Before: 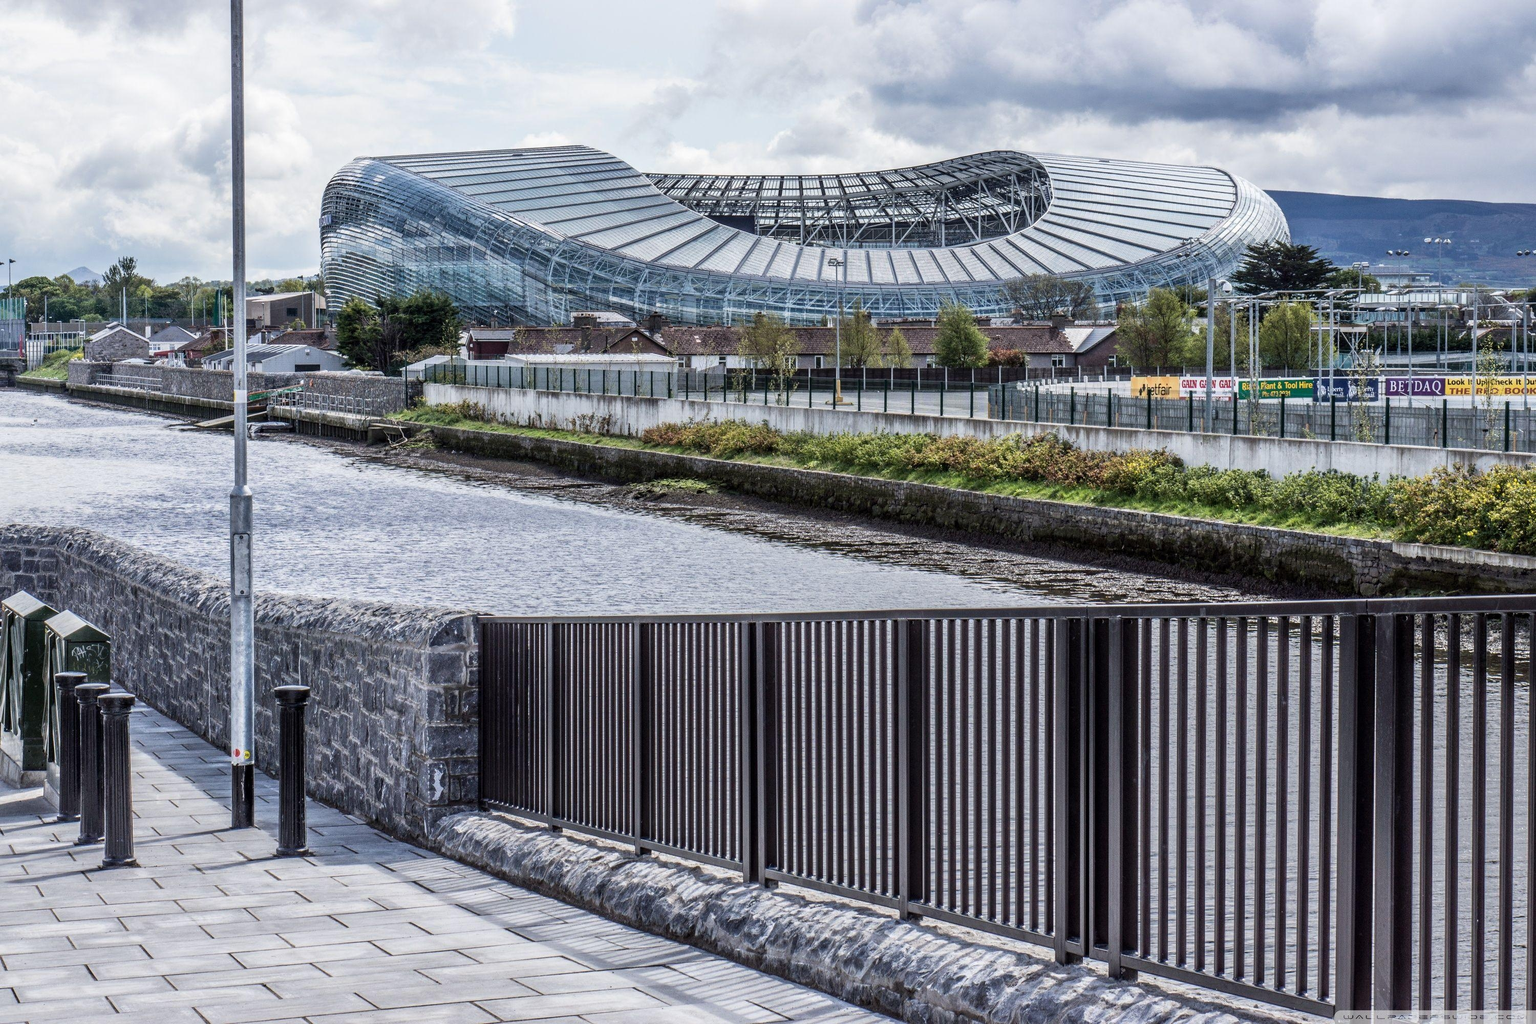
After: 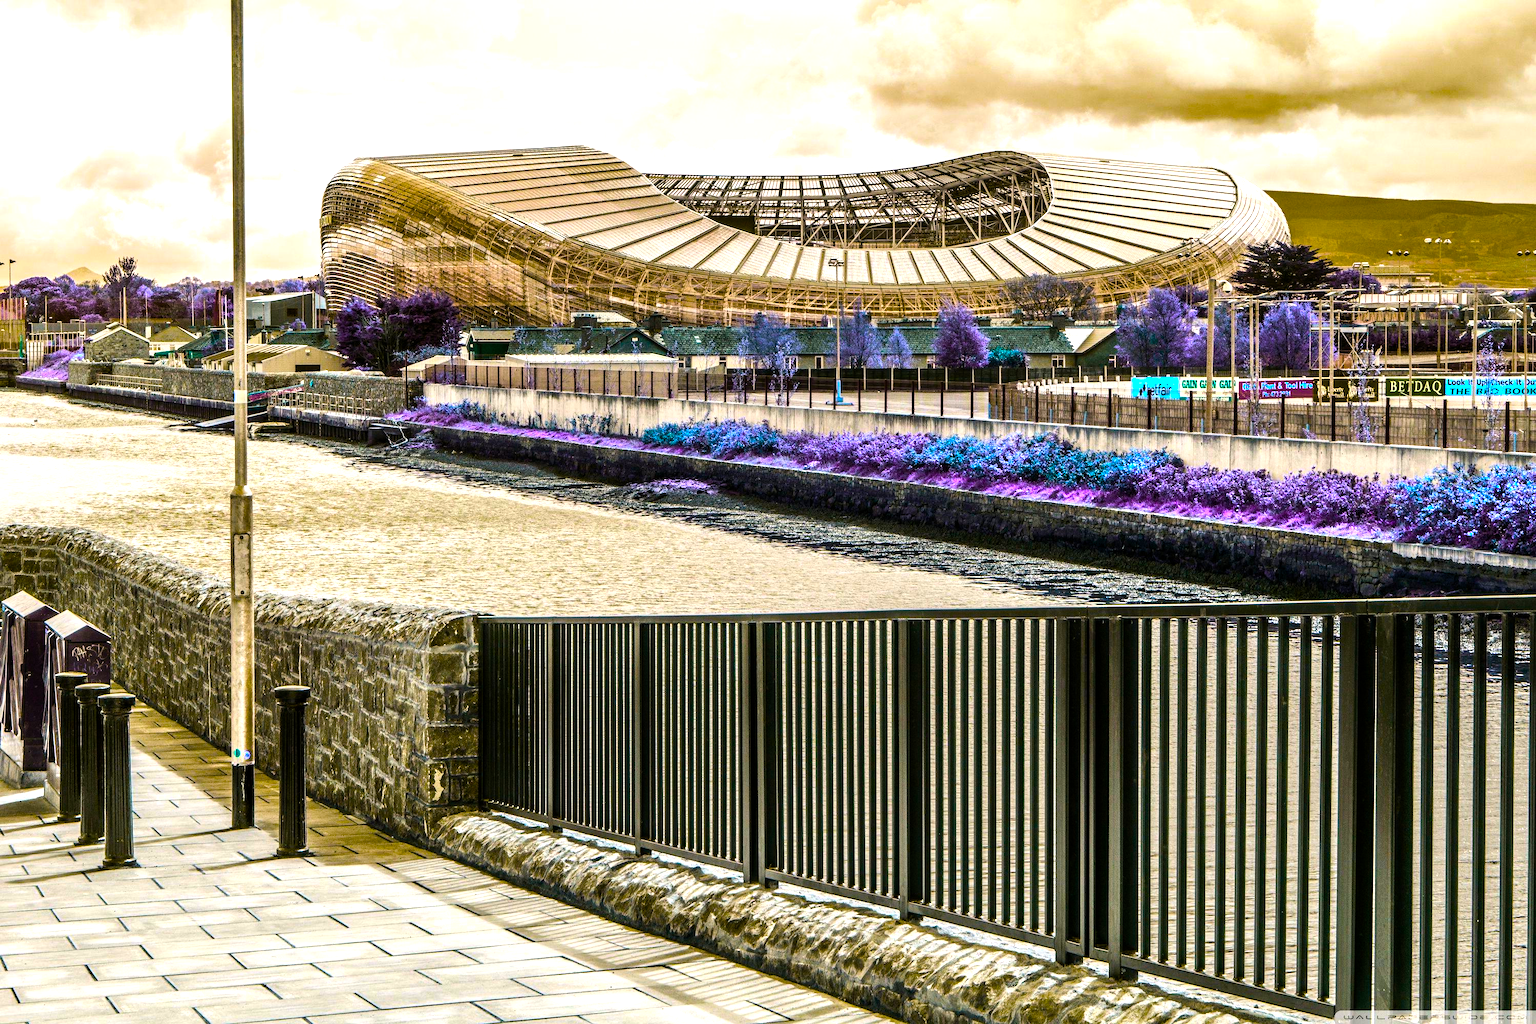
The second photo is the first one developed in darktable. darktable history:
tone equalizer: -8 EV -0.766 EV, -7 EV -0.715 EV, -6 EV -0.577 EV, -5 EV -0.402 EV, -3 EV 0.402 EV, -2 EV 0.6 EV, -1 EV 0.675 EV, +0 EV 0.74 EV, edges refinement/feathering 500, mask exposure compensation -1.57 EV, preserve details no
color balance rgb: power › chroma 0.263%, power › hue 62.57°, highlights gain › chroma 0.885%, highlights gain › hue 30.01°, linear chroma grading › highlights 99.397%, linear chroma grading › global chroma 23.444%, perceptual saturation grading › global saturation 20%, perceptual saturation grading › highlights -49.392%, perceptual saturation grading › shadows 24.564%, hue shift 178.41°, global vibrance 49.459%, contrast 0.649%
